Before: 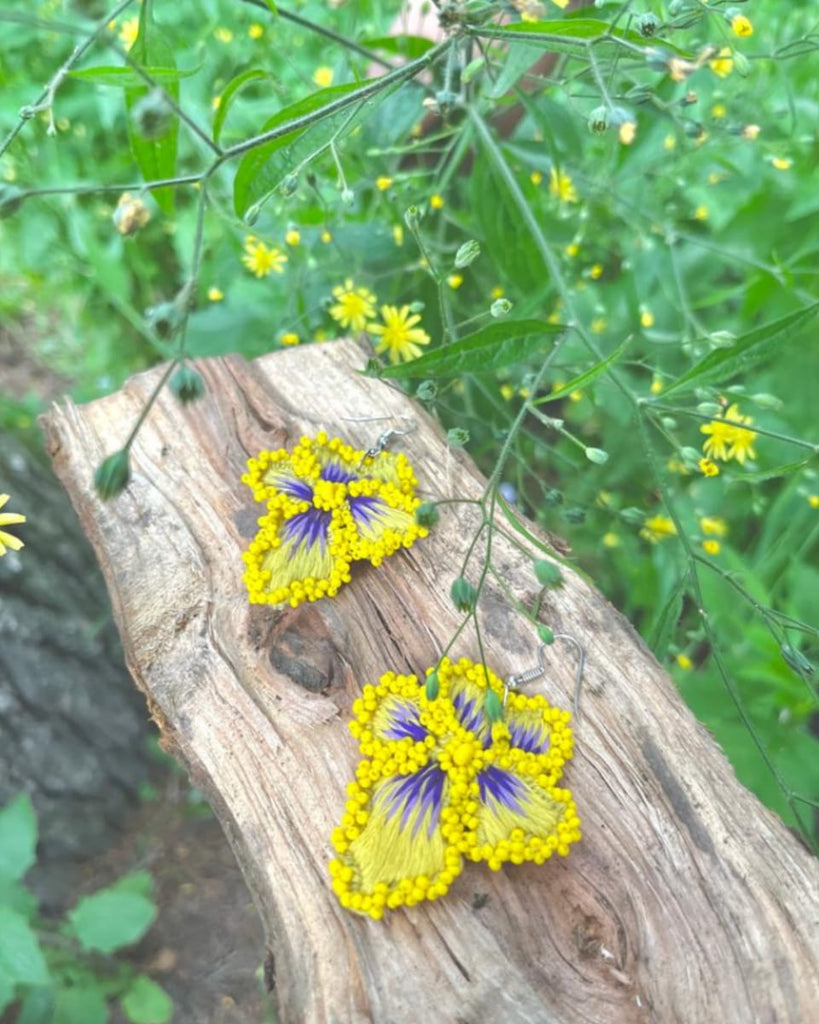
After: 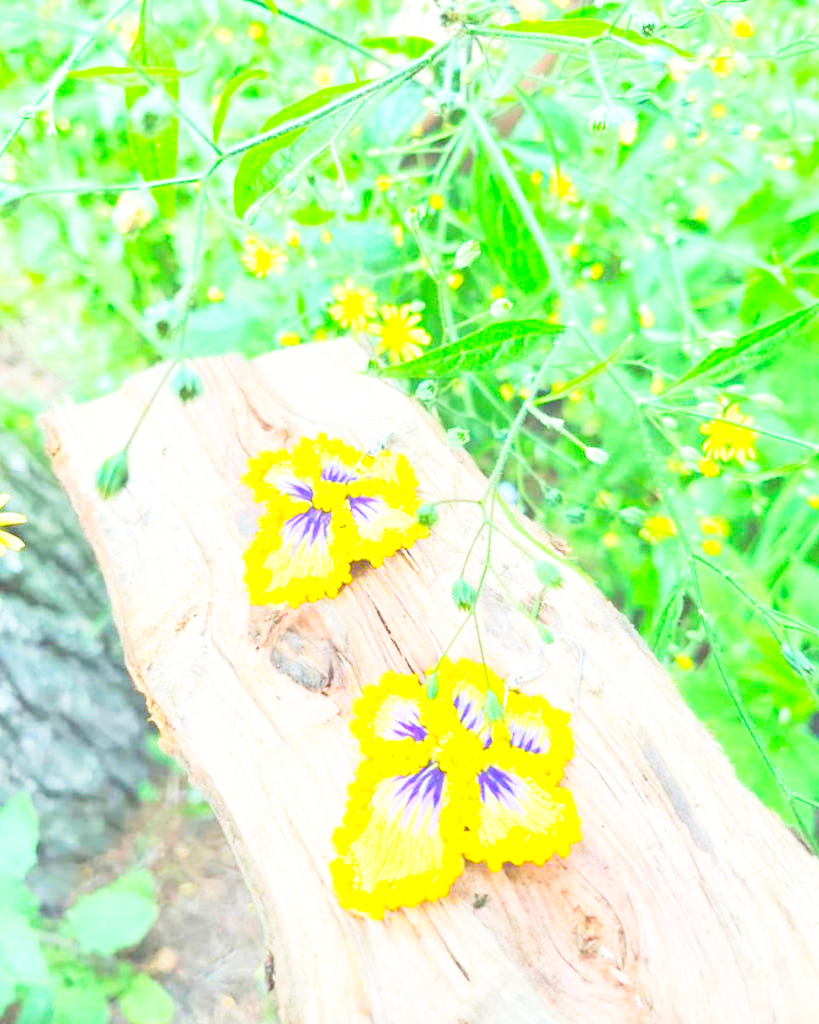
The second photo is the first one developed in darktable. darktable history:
base curve: curves: ch0 [(0, 0) (0.007, 0.004) (0.027, 0.03) (0.046, 0.07) (0.207, 0.54) (0.442, 0.872) (0.673, 0.972) (1, 1)], preserve colors none
contrast brightness saturation: contrast 0.24, brightness 0.26, saturation 0.39
